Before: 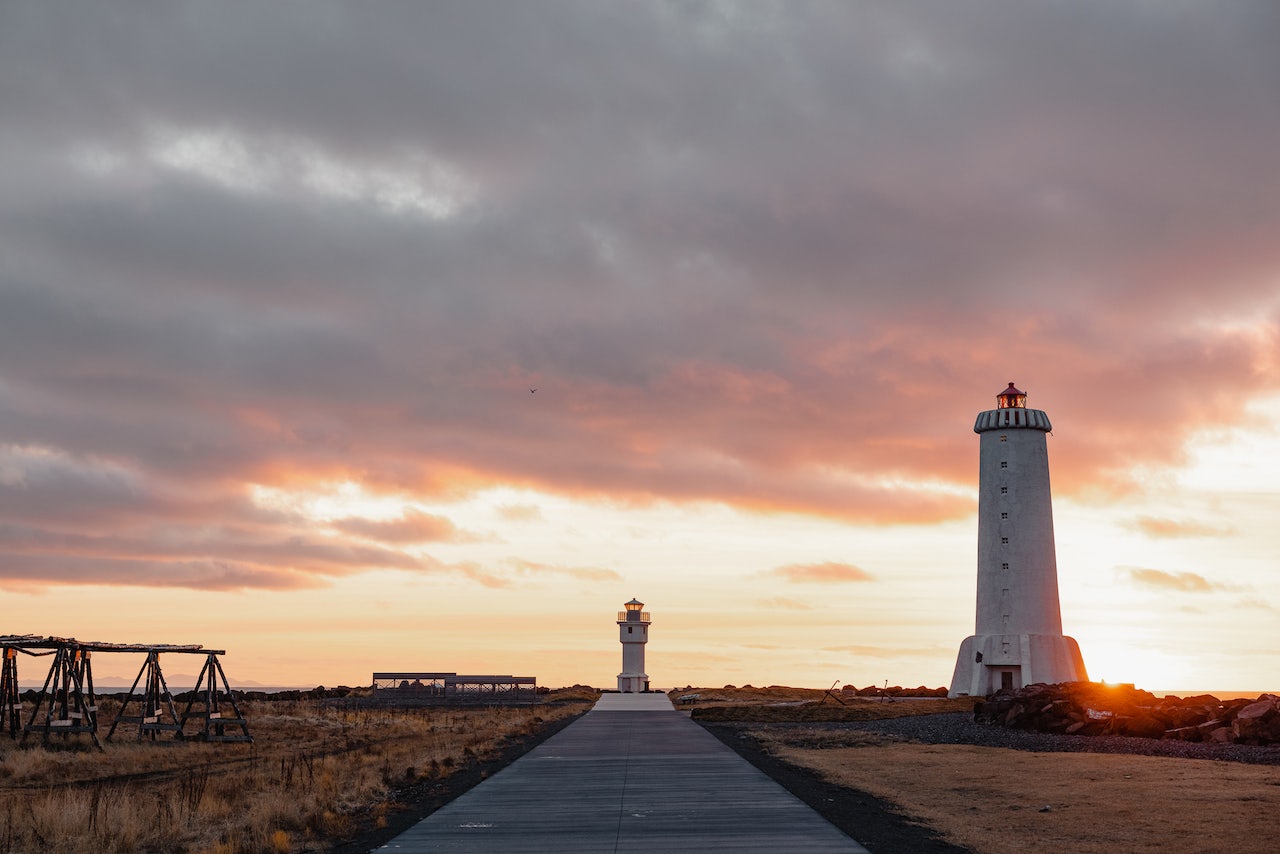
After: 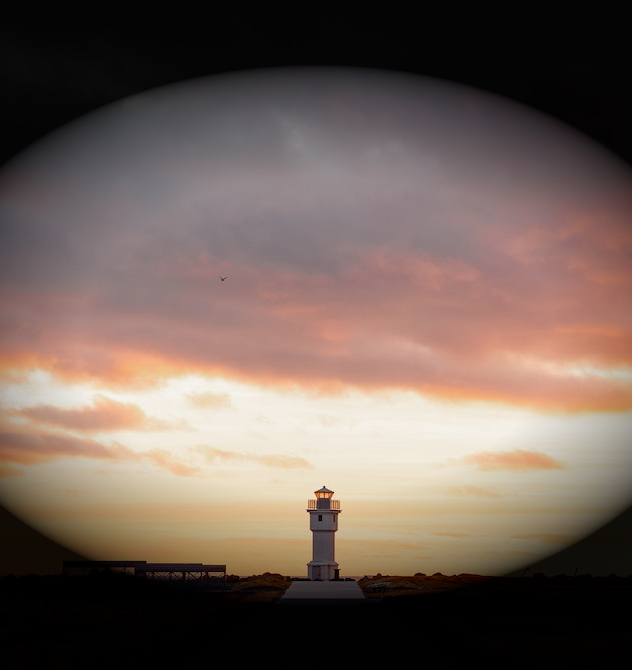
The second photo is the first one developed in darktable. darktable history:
vignetting: fall-off start 71.3%, brightness -0.995, saturation 0.497, width/height ratio 1.333, unbound false
crop and rotate: angle 0.017°, left 24.247%, top 13.143%, right 26.331%, bottom 8.291%
